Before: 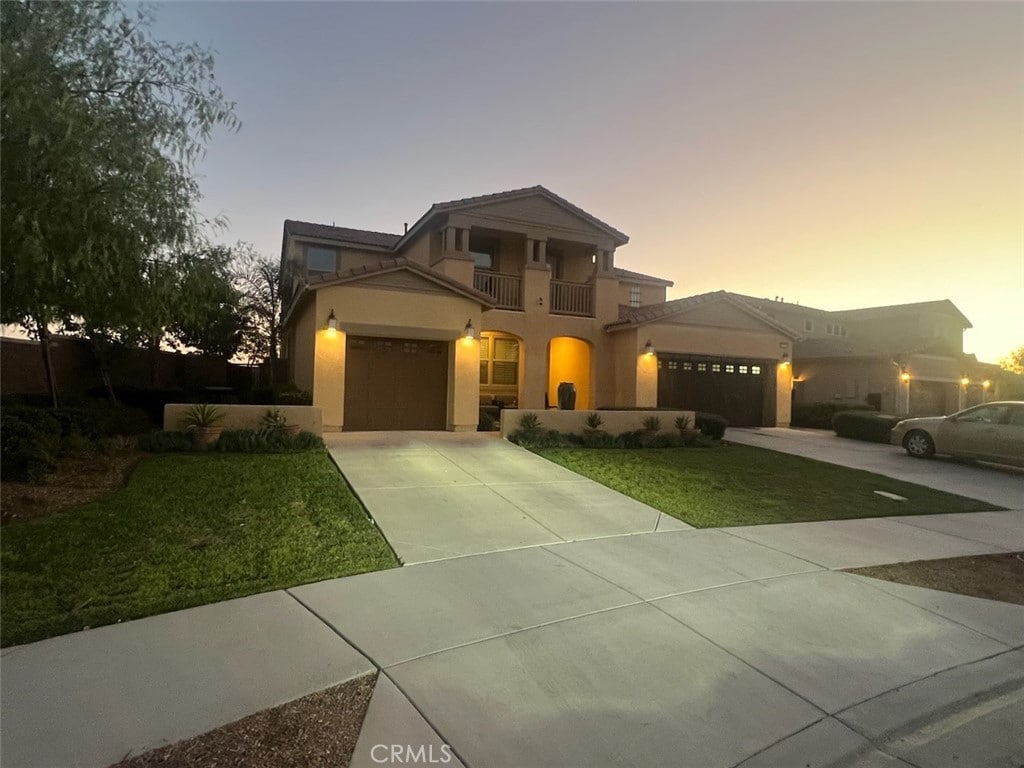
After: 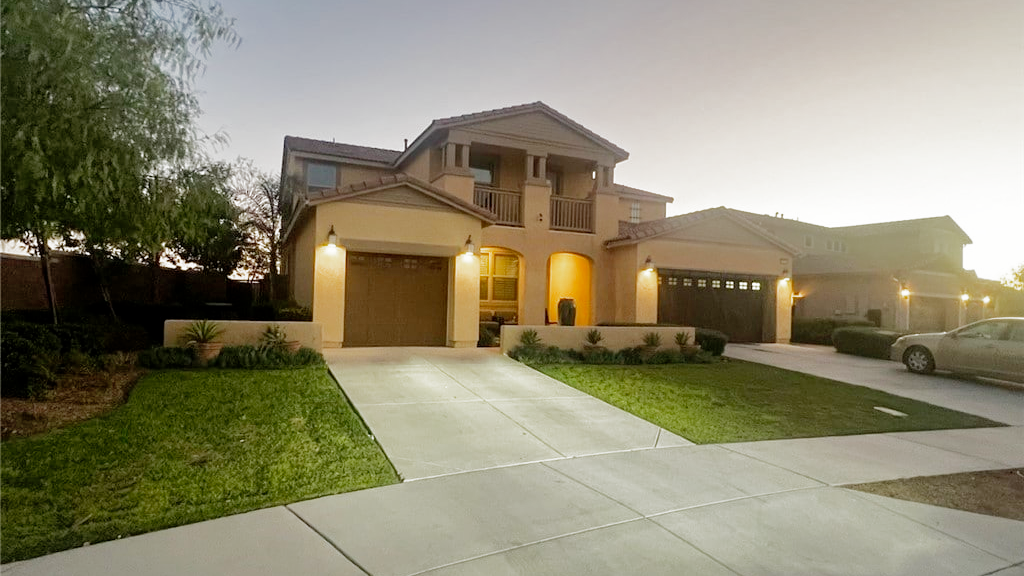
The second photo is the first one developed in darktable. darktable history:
crop: top 11.038%, bottom 13.962%
shadows and highlights: shadows 40, highlights -60
filmic rgb: middle gray luminance 9.23%, black relative exposure -10.55 EV, white relative exposure 3.45 EV, threshold 6 EV, target black luminance 0%, hardness 5.98, latitude 59.69%, contrast 1.087, highlights saturation mix 5%, shadows ↔ highlights balance 29.23%, add noise in highlights 0, preserve chrominance no, color science v3 (2019), use custom middle-gray values true, iterations of high-quality reconstruction 0, contrast in highlights soft, enable highlight reconstruction true
